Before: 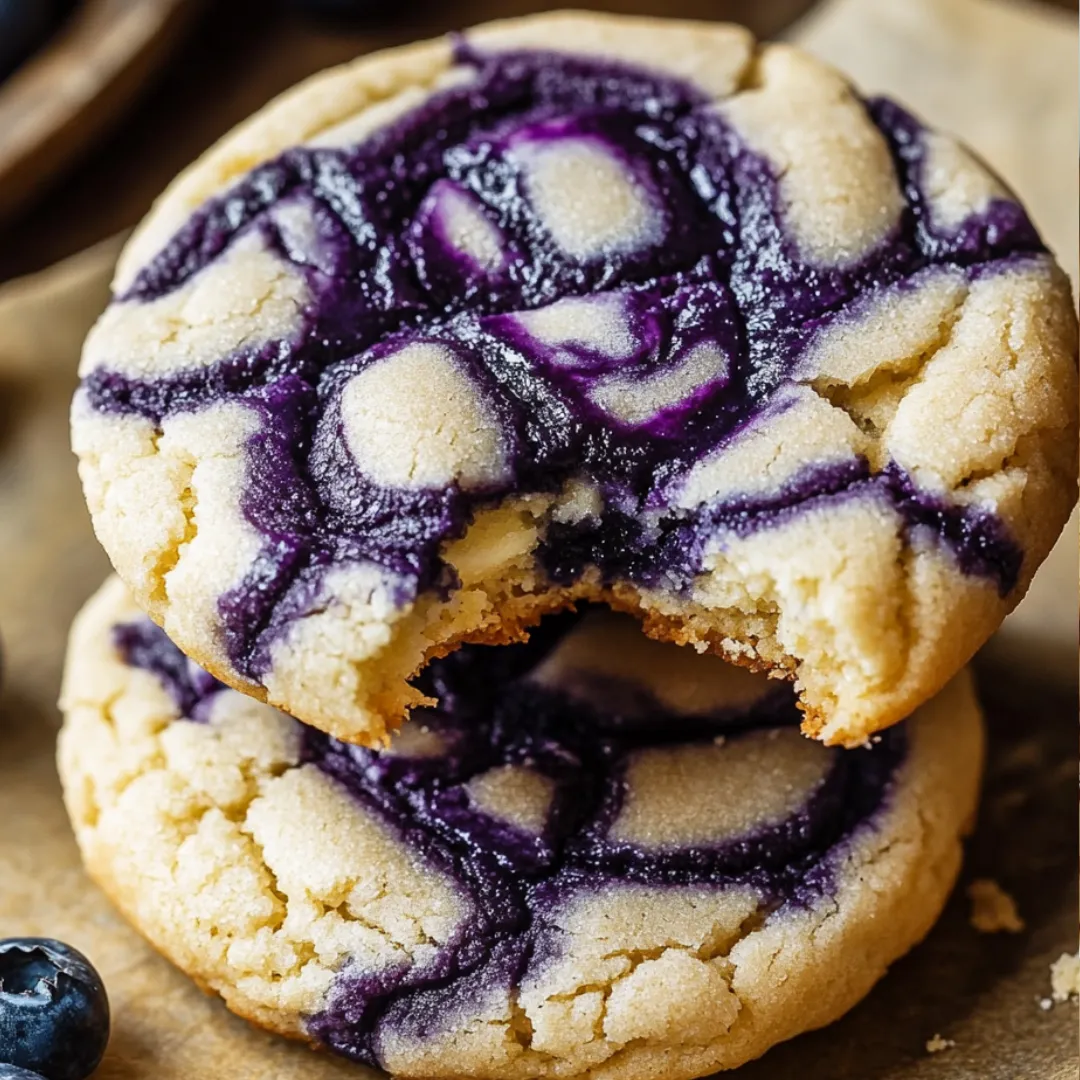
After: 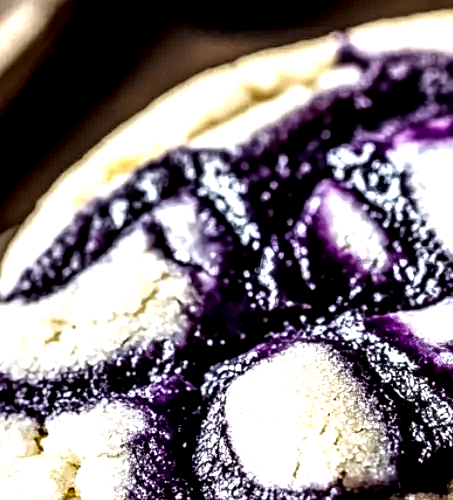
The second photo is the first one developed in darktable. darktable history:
crop and rotate: left 10.817%, top 0.062%, right 47.194%, bottom 53.626%
local contrast: highlights 115%, shadows 42%, detail 293%
